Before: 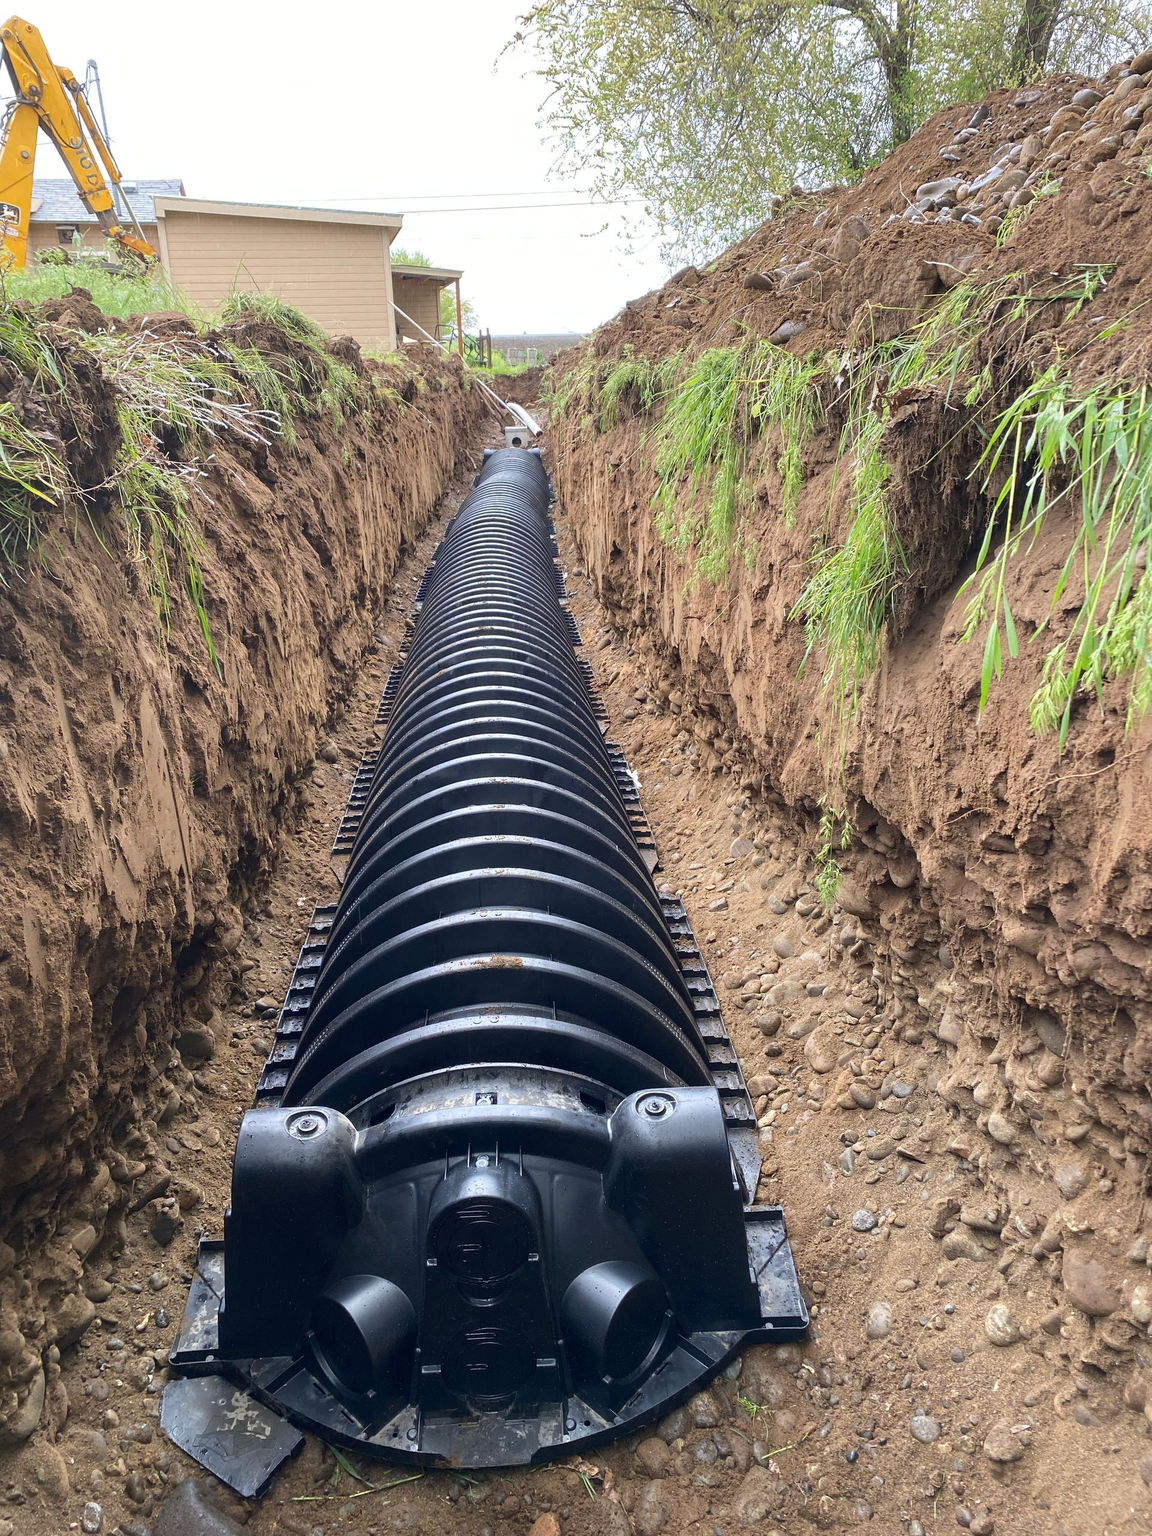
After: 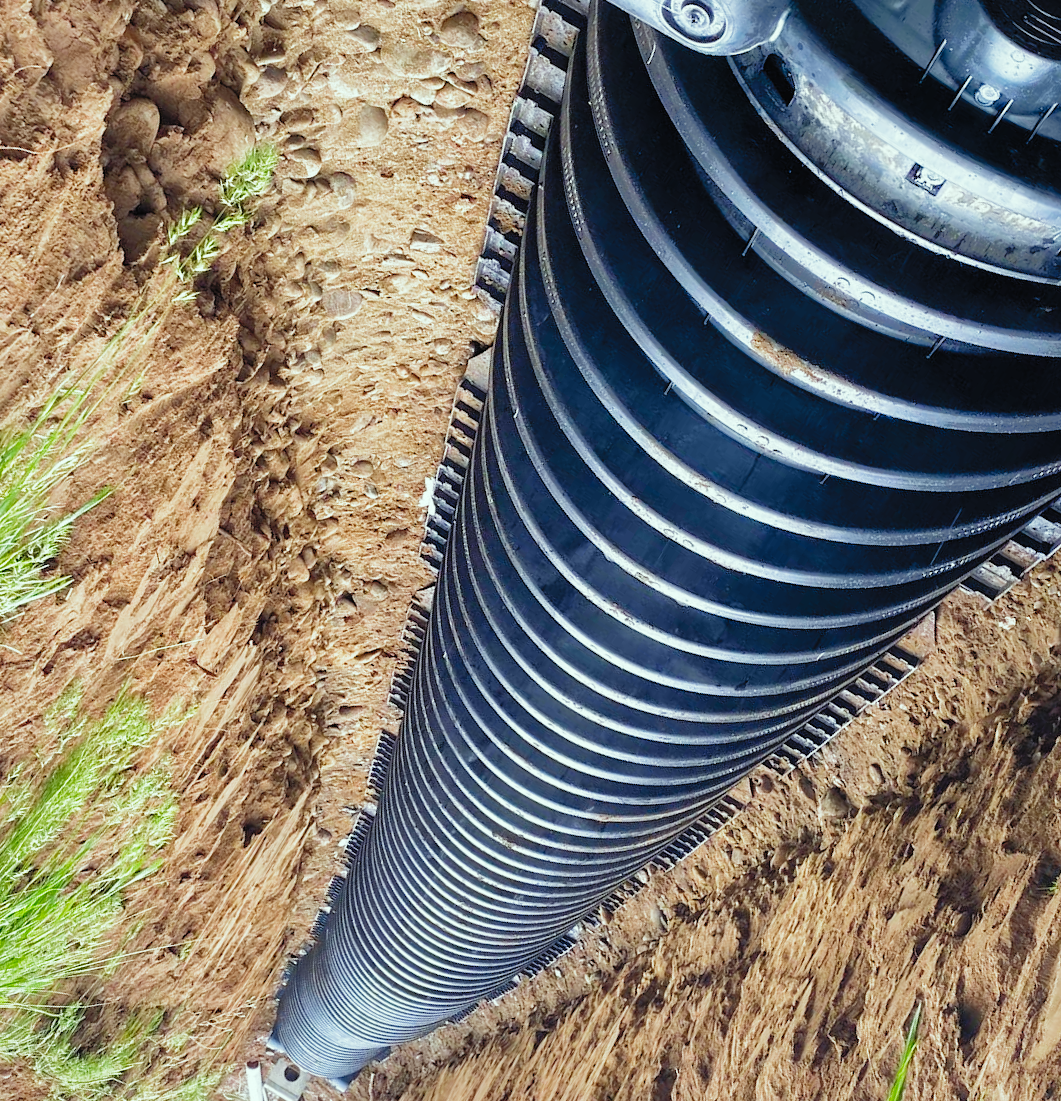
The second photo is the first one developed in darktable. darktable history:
exposure: exposure 0.202 EV, compensate highlight preservation false
contrast brightness saturation: contrast 0.204, brightness 0.156, saturation 0.227
filmic rgb: black relative exposure -8.04 EV, white relative exposure 3.01 EV, hardness 5.39, contrast 1.254, preserve chrominance no, color science v5 (2021)
crop and rotate: angle 147.32°, left 9.184%, top 15.688%, right 4.512%, bottom 17.13%
shadows and highlights: shadows 59.84, highlights -59.96
color correction: highlights a* -6.85, highlights b* 0.826
